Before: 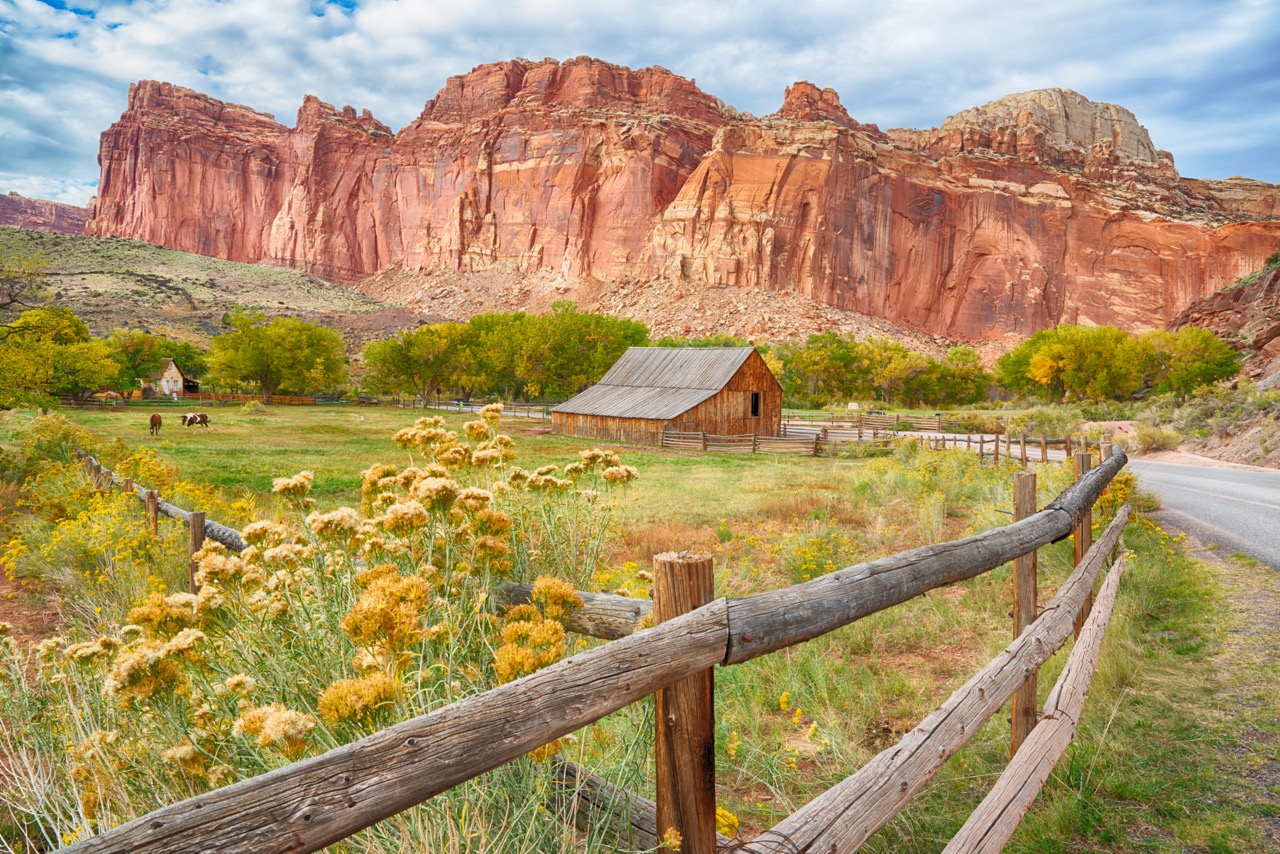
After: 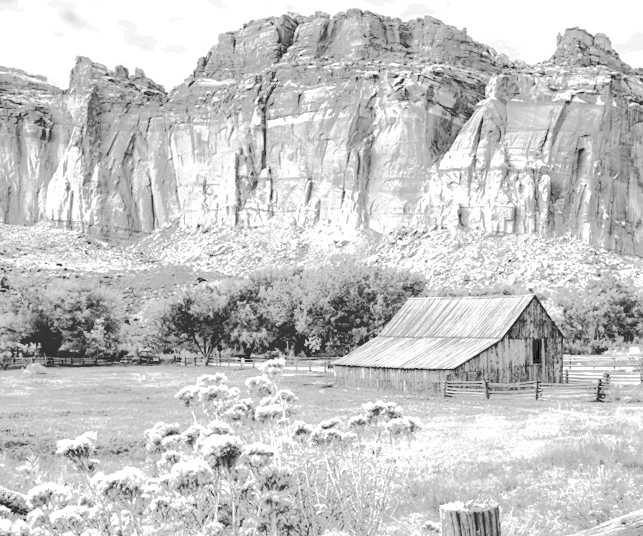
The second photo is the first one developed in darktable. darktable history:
rotate and perspective: rotation -1.77°, lens shift (horizontal) 0.004, automatic cropping off
crop: left 17.835%, top 7.675%, right 32.881%, bottom 32.213%
tone equalizer: -8 EV -0.417 EV, -7 EV -0.389 EV, -6 EV -0.333 EV, -5 EV -0.222 EV, -3 EV 0.222 EV, -2 EV 0.333 EV, -1 EV 0.389 EV, +0 EV 0.417 EV, edges refinement/feathering 500, mask exposure compensation -1.57 EV, preserve details no
base curve: curves: ch0 [(0.065, 0.026) (0.236, 0.358) (0.53, 0.546) (0.777, 0.841) (0.924, 0.992)], preserve colors average RGB
monochrome: on, module defaults
exposure: exposure 0.367 EV, compensate highlight preservation false
